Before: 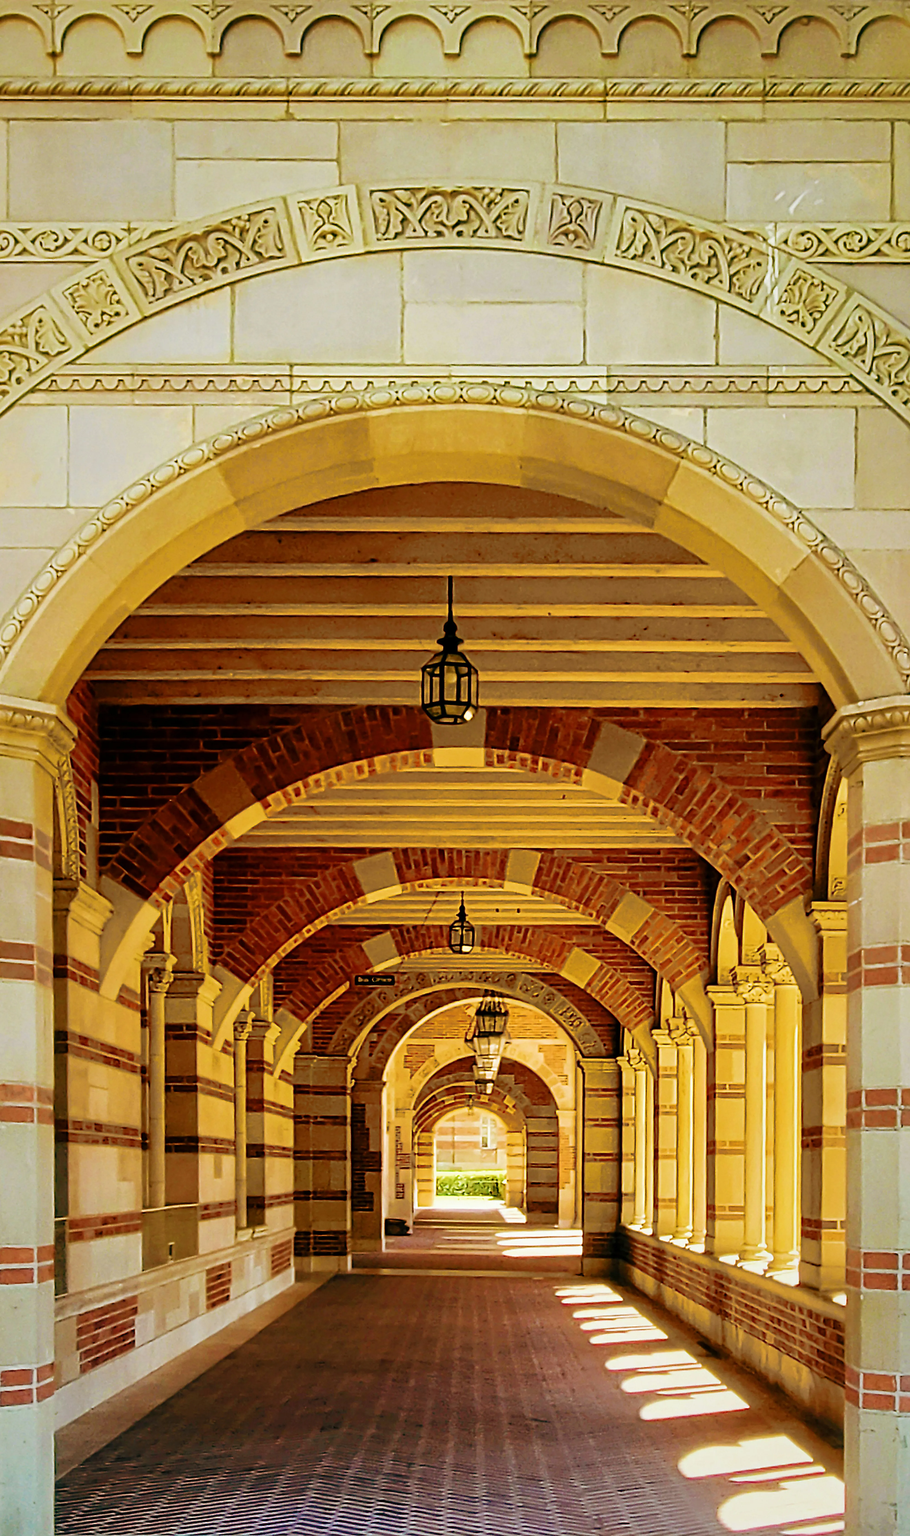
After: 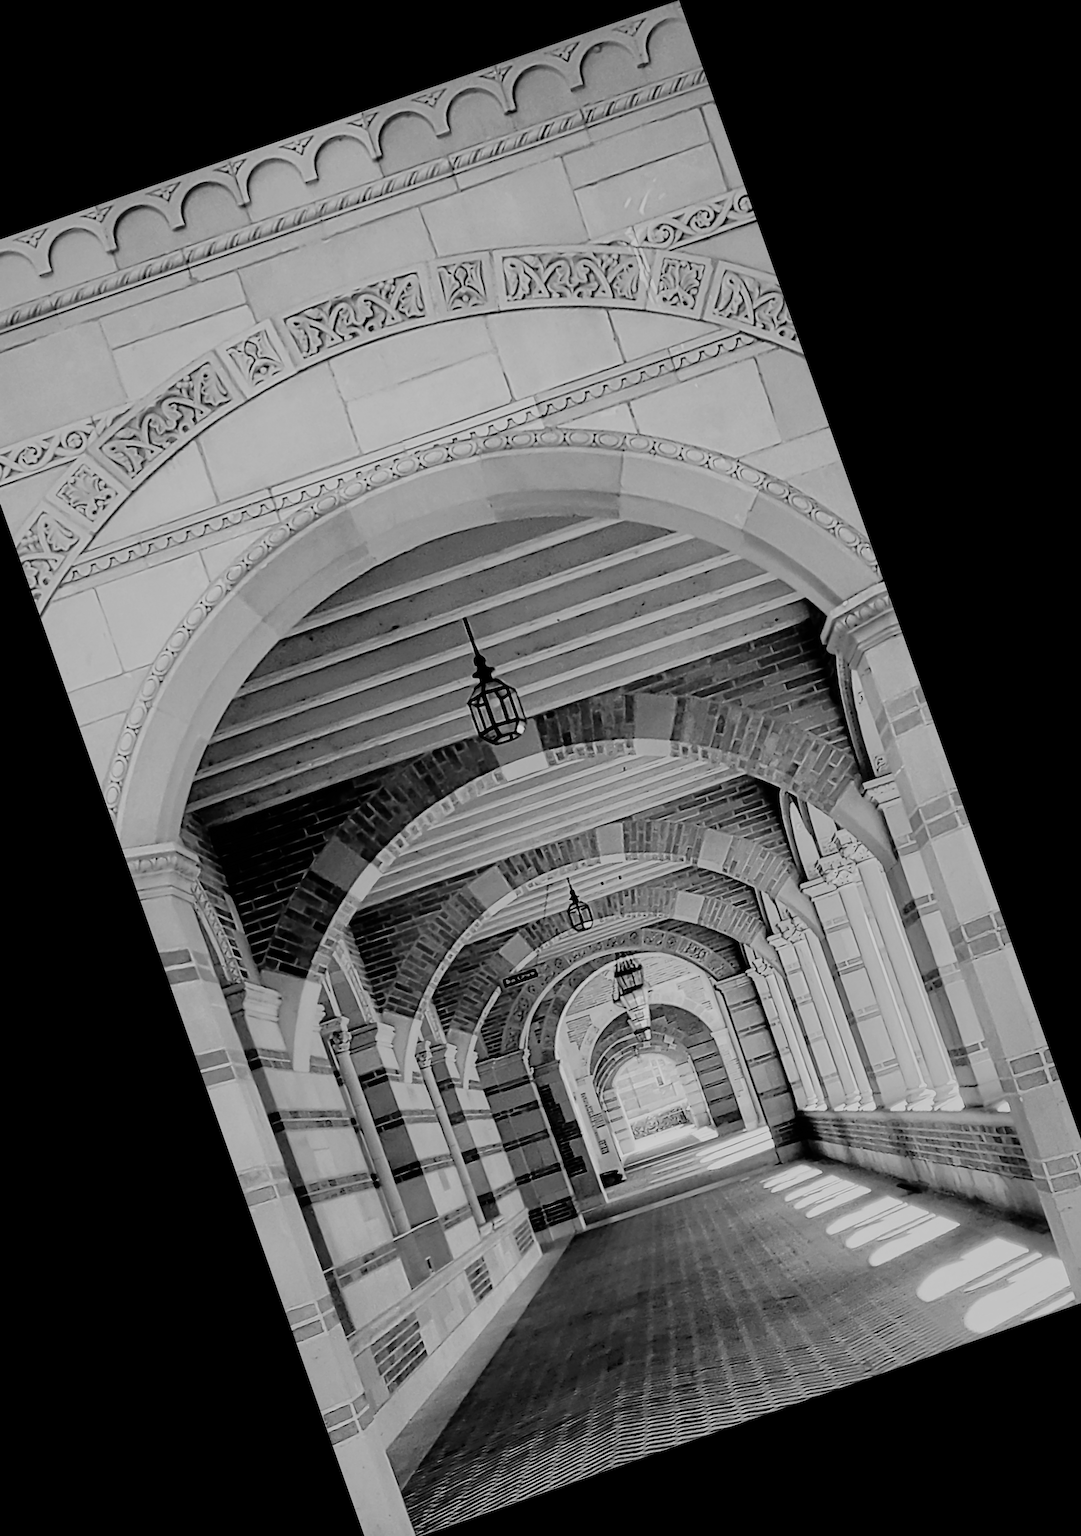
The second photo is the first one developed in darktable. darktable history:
filmic rgb: black relative exposure -7.15 EV, white relative exposure 5.36 EV, hardness 3.02, color science v6 (2022)
crop and rotate: angle 19.43°, left 6.812%, right 4.125%, bottom 1.087%
color zones: curves: ch0 [(0.004, 0.588) (0.116, 0.636) (0.259, 0.476) (0.423, 0.464) (0.75, 0.5)]; ch1 [(0, 0) (0.143, 0) (0.286, 0) (0.429, 0) (0.571, 0) (0.714, 0) (0.857, 0)]
